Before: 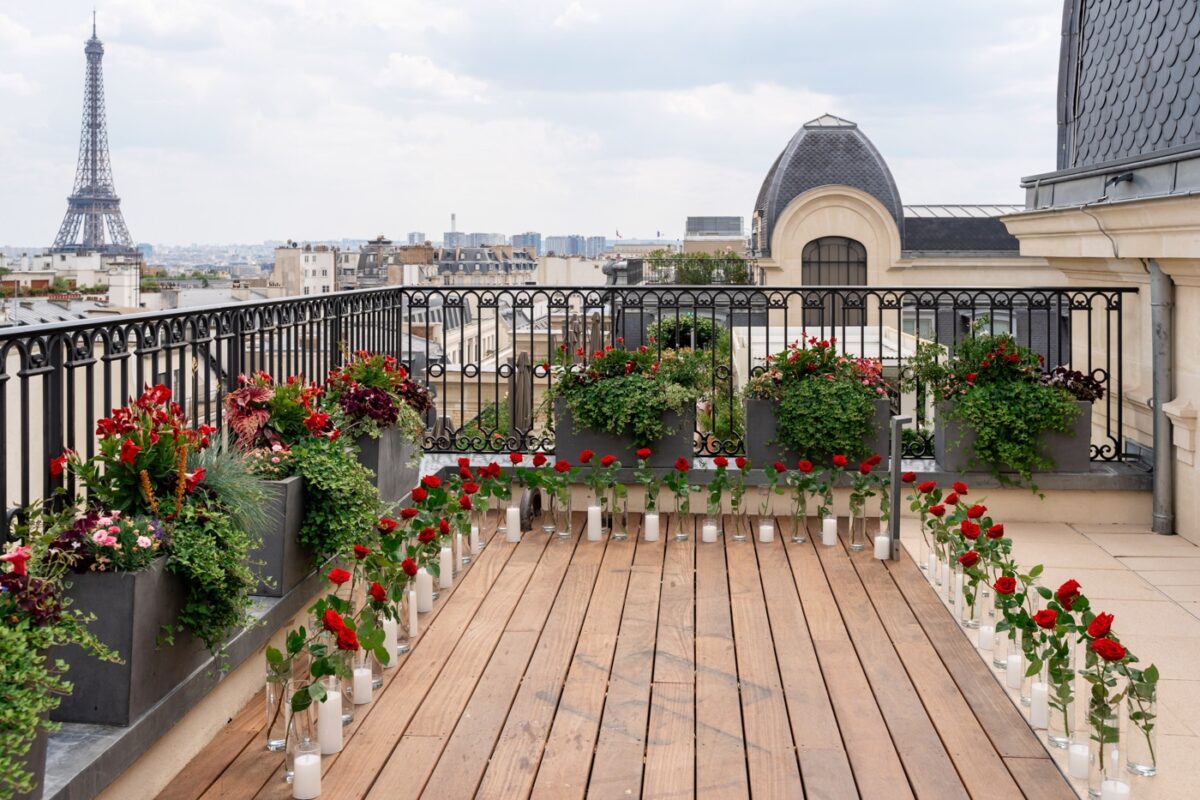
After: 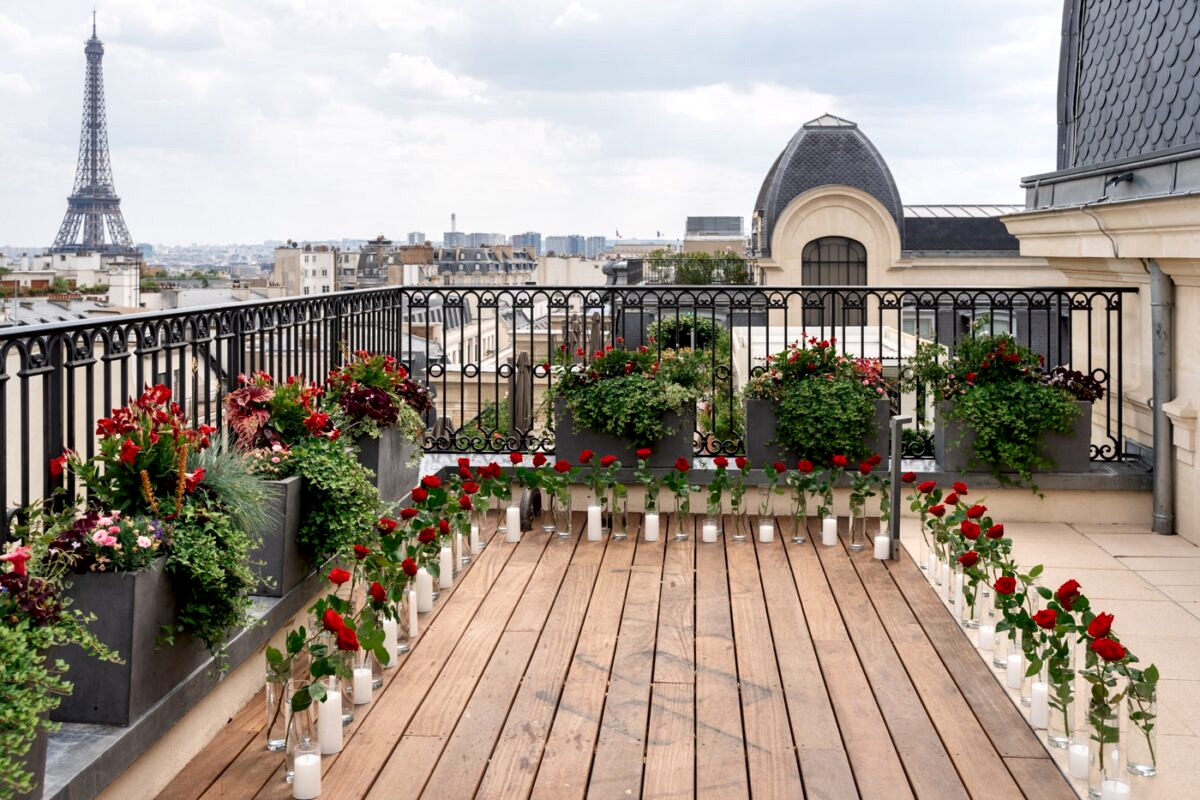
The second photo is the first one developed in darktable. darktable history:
local contrast: mode bilateral grid, contrast 99, coarseness 99, detail 165%, midtone range 0.2
